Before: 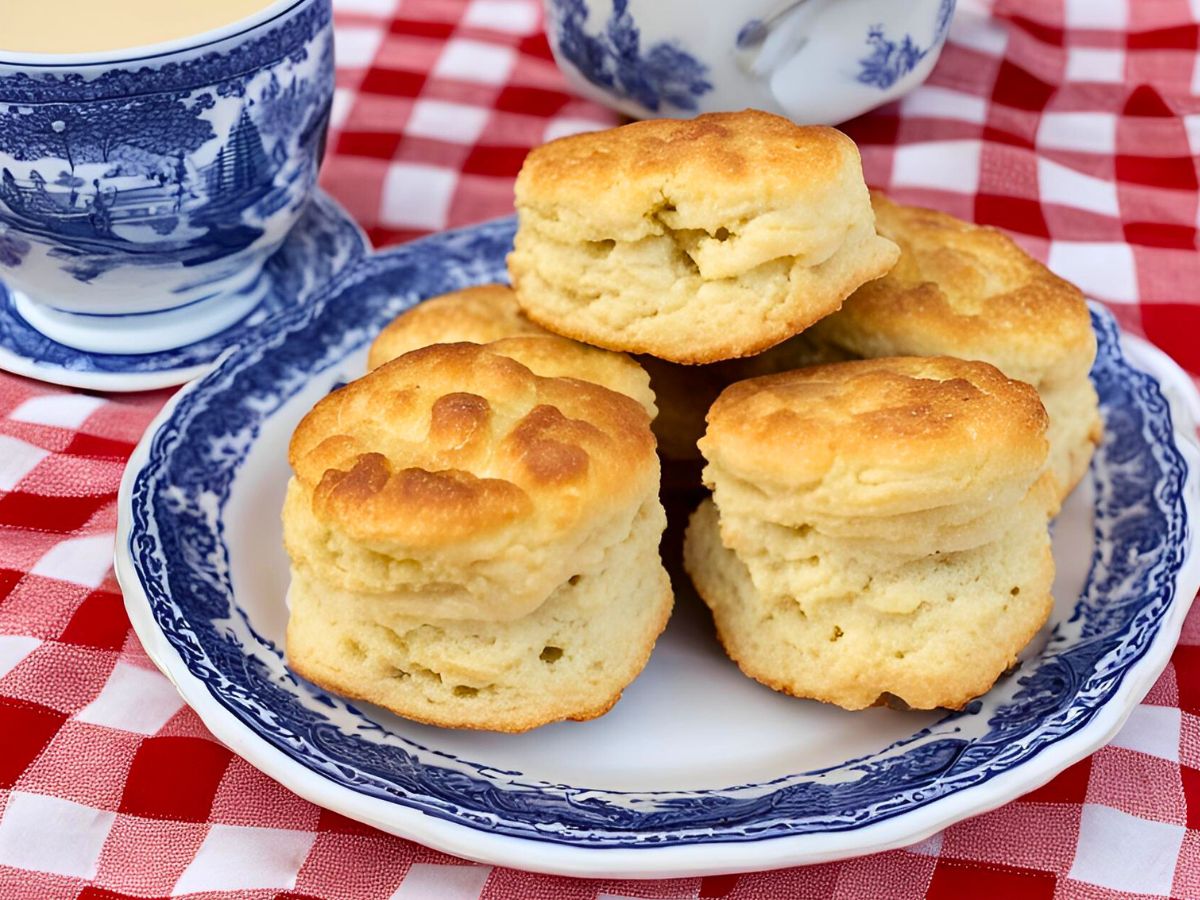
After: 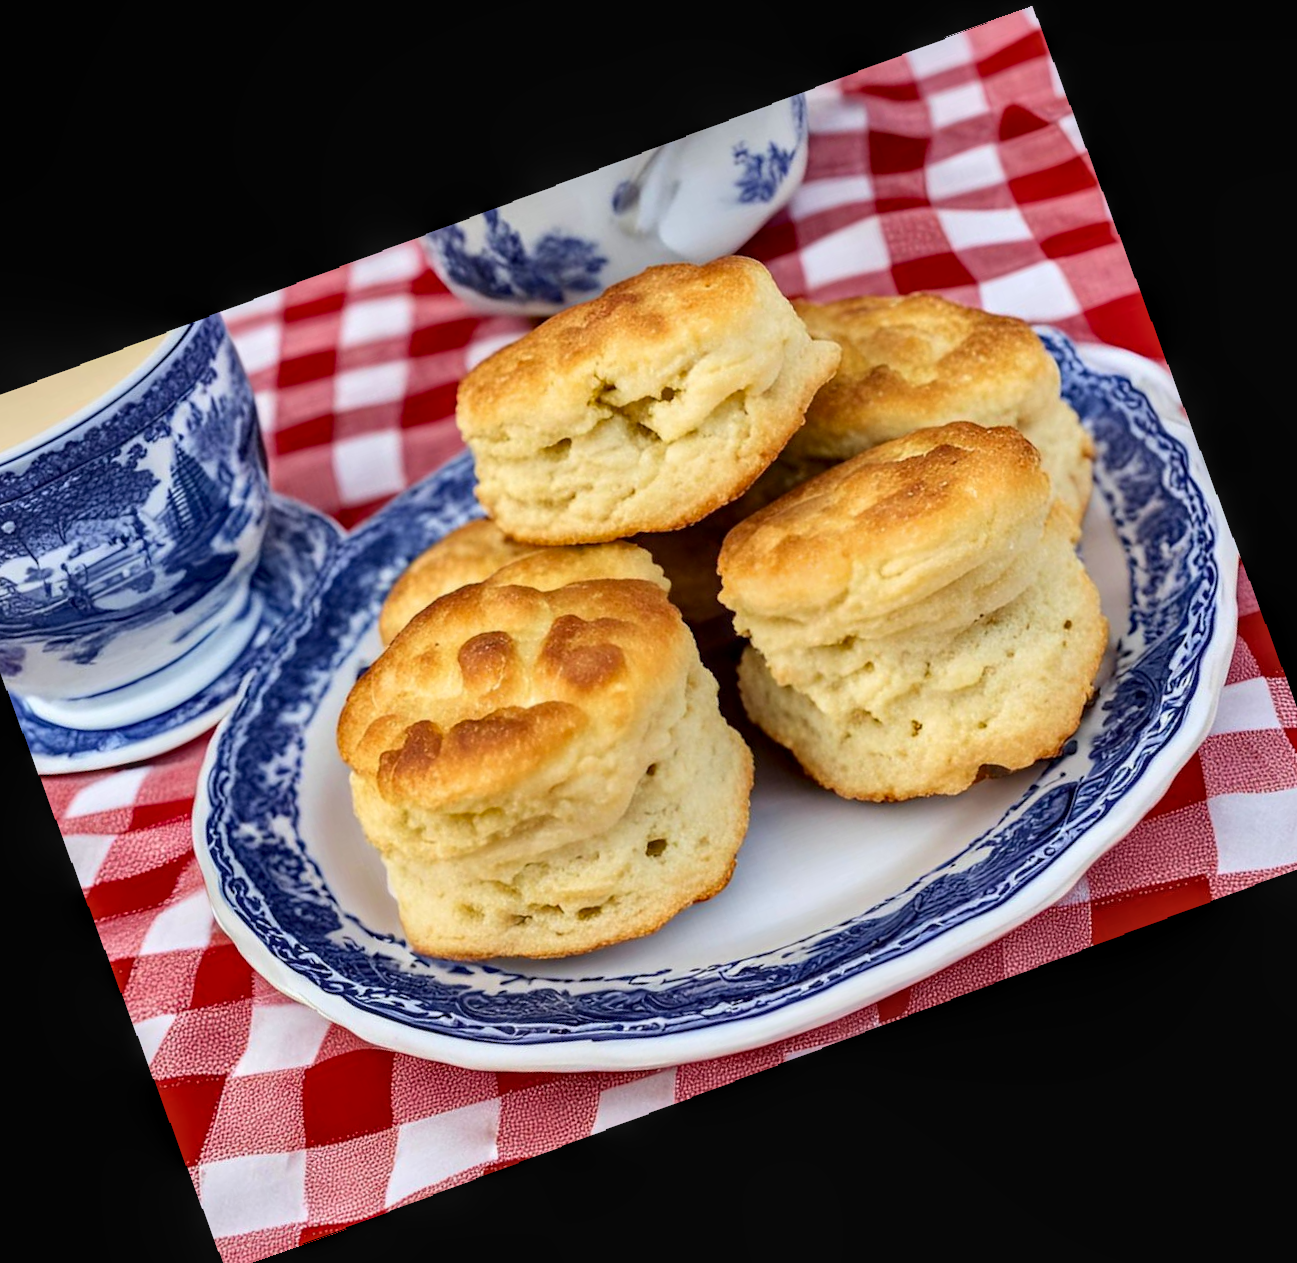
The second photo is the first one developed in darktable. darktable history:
crop and rotate: angle 19.43°, left 6.812%, right 4.125%, bottom 1.087%
rotate and perspective: rotation -1.24°, automatic cropping off
local contrast: detail 130%
tone equalizer: on, module defaults
